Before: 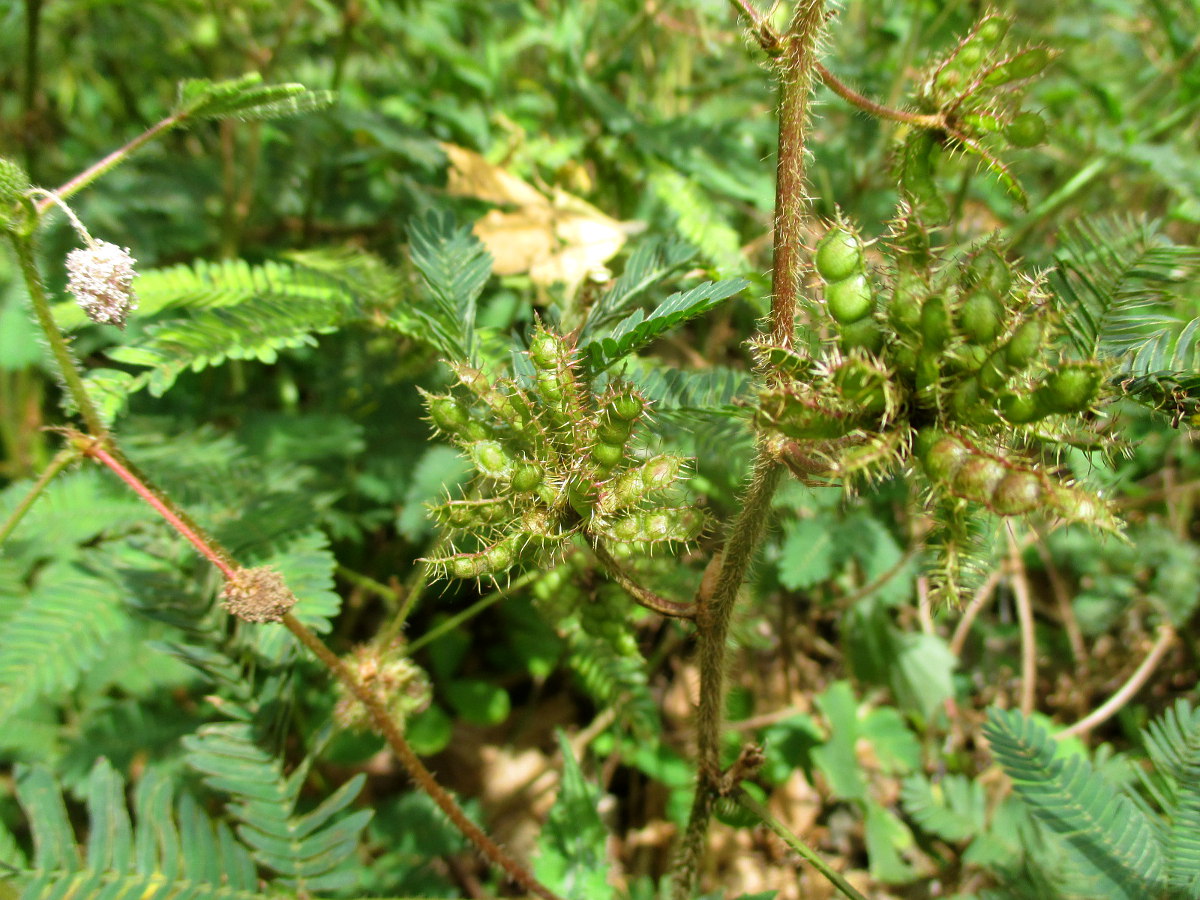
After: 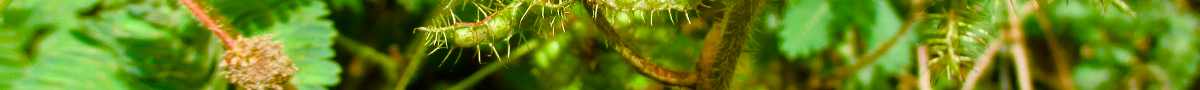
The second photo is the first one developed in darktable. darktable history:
crop and rotate: top 59.084%, bottom 30.916%
color balance rgb: perceptual saturation grading › global saturation 24.74%, perceptual saturation grading › highlights -51.22%, perceptual saturation grading › mid-tones 19.16%, perceptual saturation grading › shadows 60.98%, global vibrance 50%
